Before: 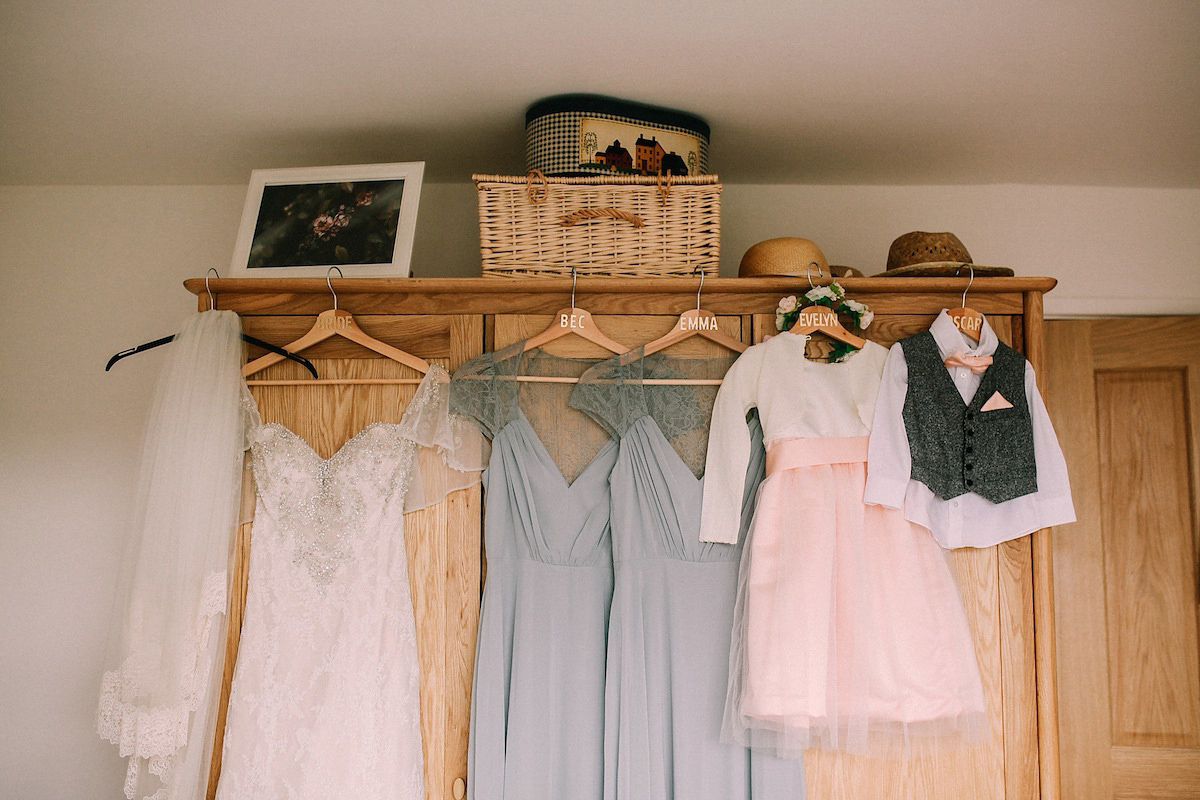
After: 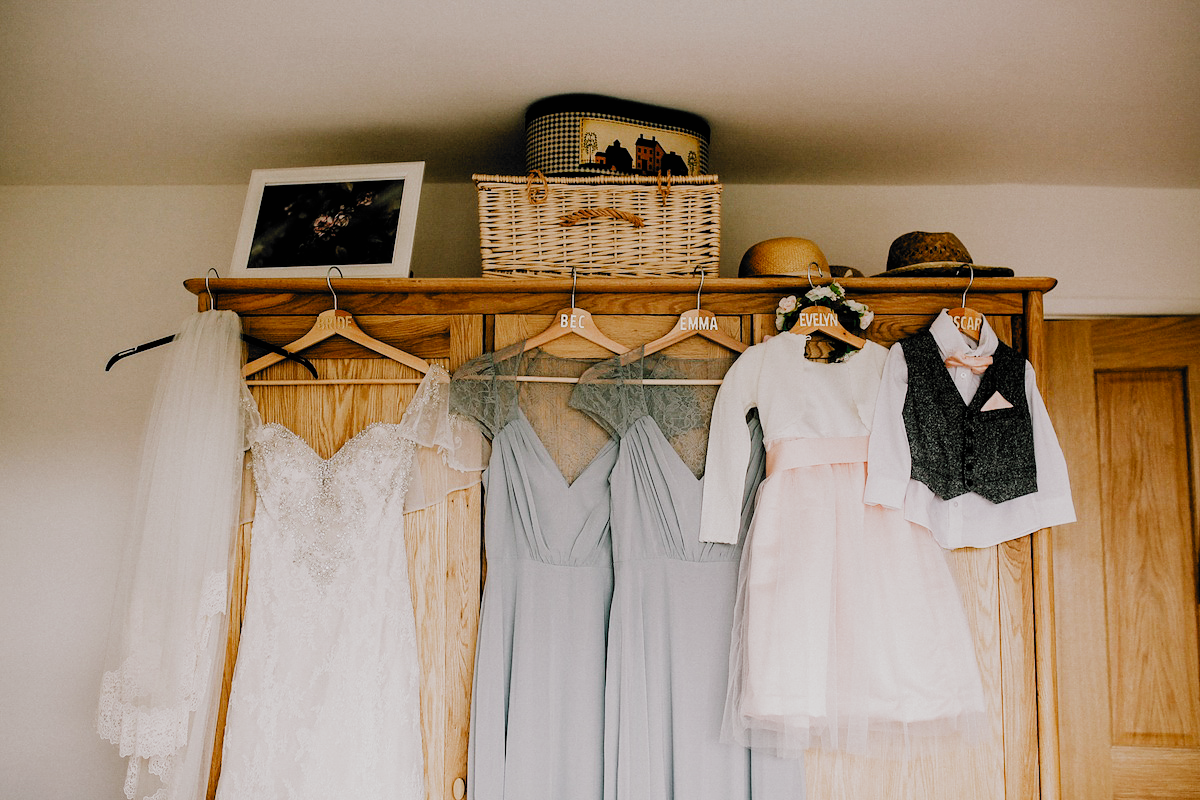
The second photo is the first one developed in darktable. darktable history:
filmic rgb: black relative exposure -5.01 EV, white relative exposure 3.98 EV, hardness 2.89, contrast 1.3, highlights saturation mix -29.59%, add noise in highlights 0.001, preserve chrominance no, color science v3 (2019), use custom middle-gray values true, contrast in highlights soft
